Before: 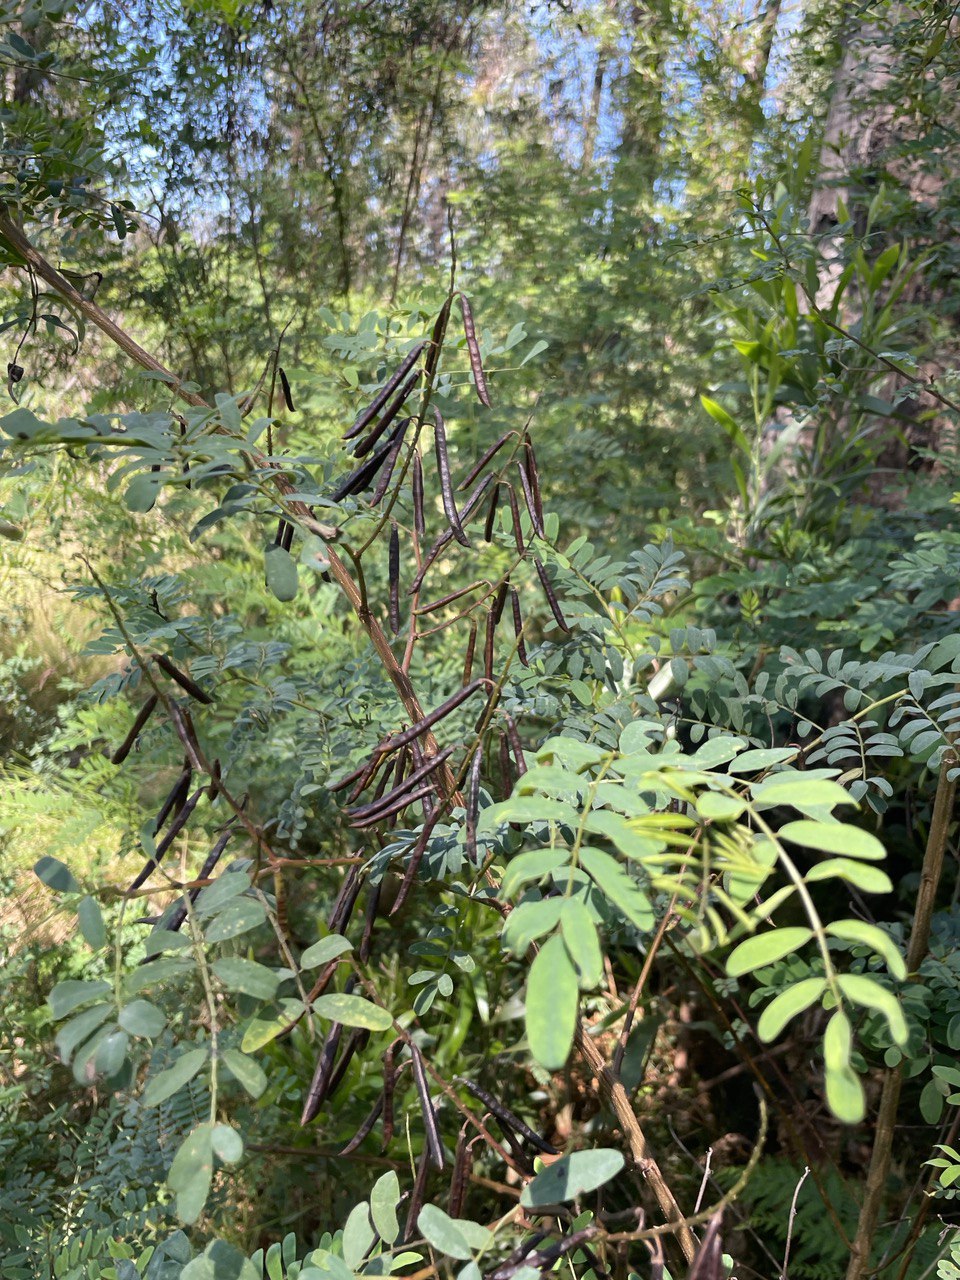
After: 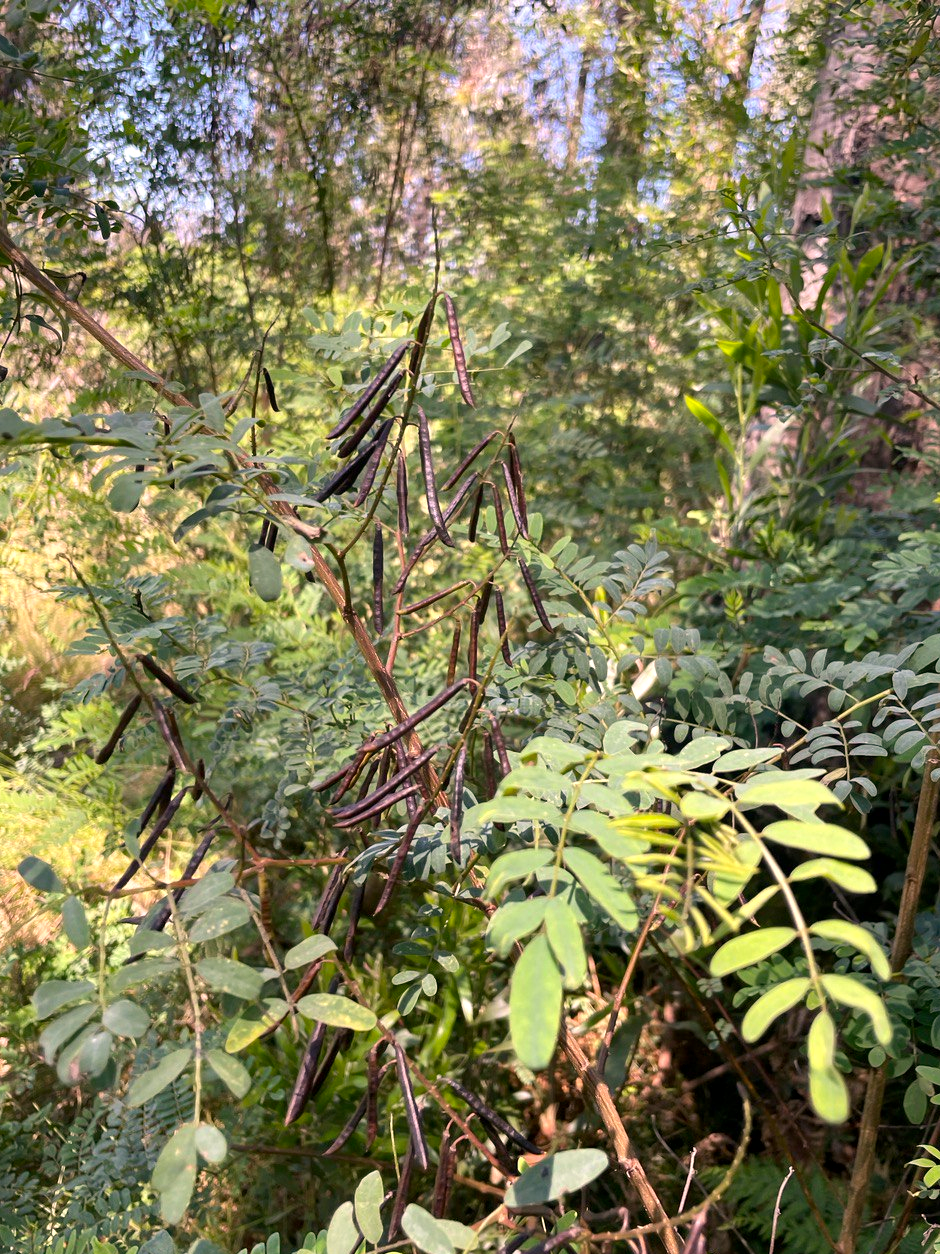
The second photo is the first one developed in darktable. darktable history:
exposure: exposure 0.178 EV, compensate exposure bias true, compensate highlight preservation false
white balance: emerald 1
color correction: highlights a* 12.23, highlights b* 5.41
local contrast: mode bilateral grid, contrast 20, coarseness 50, detail 120%, midtone range 0.2
crop: left 1.743%, right 0.268%, bottom 2.011%
